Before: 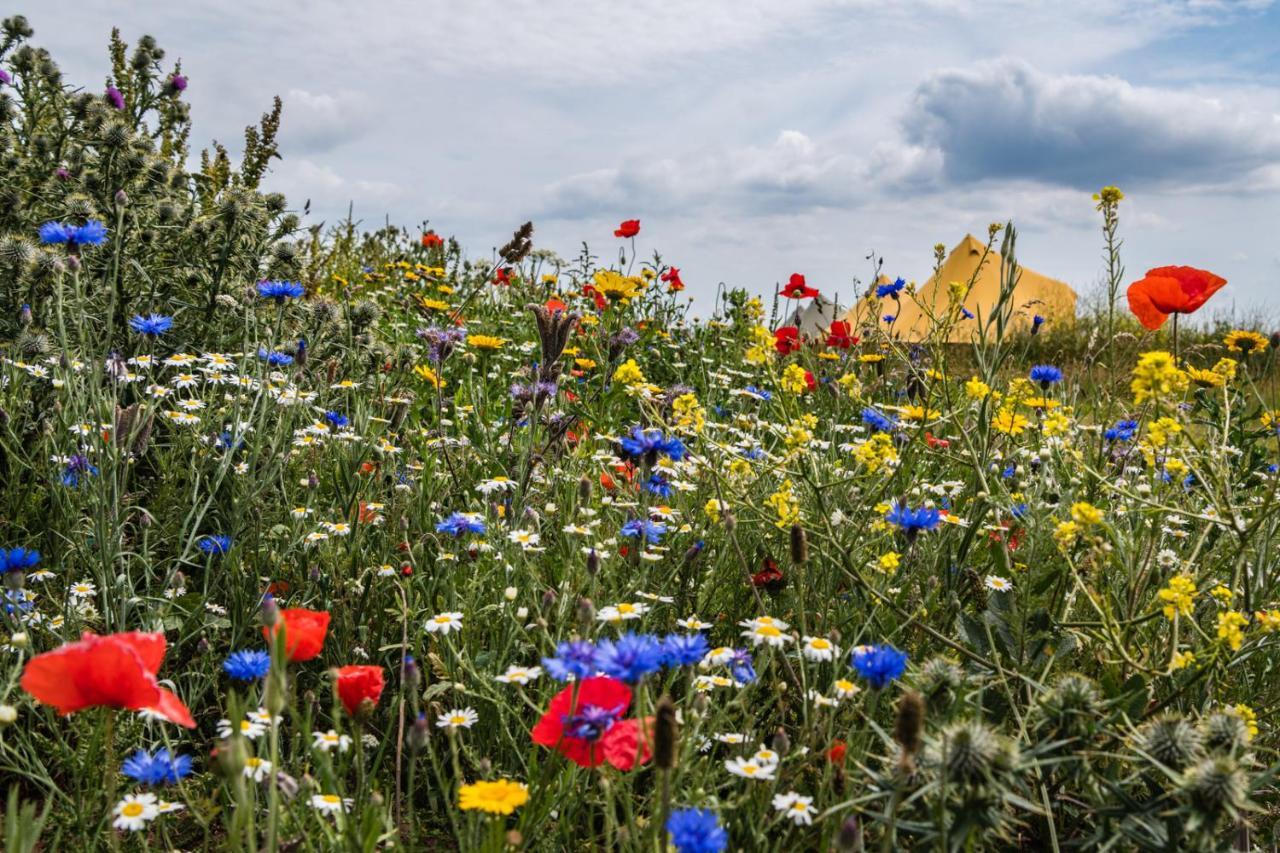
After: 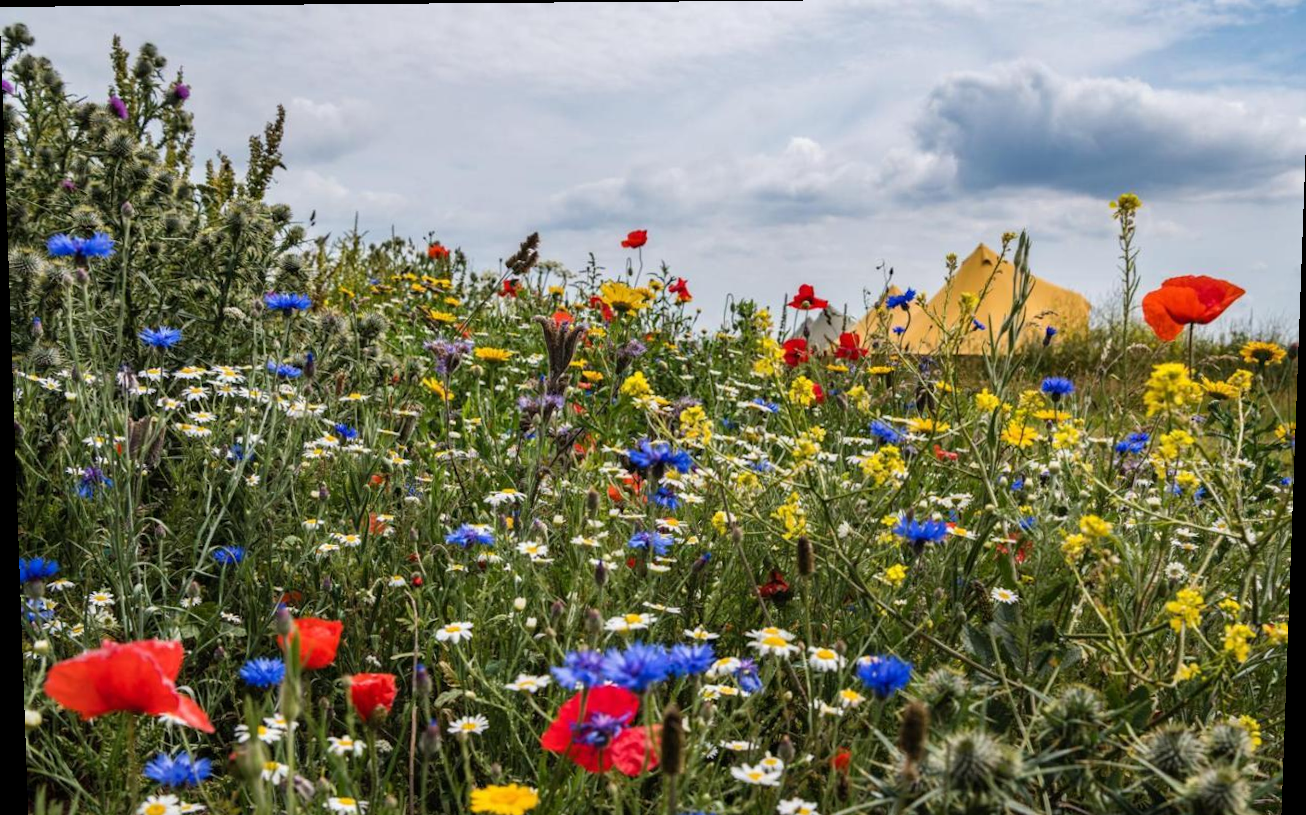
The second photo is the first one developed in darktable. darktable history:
crop: top 0.448%, right 0.264%, bottom 5.045%
rotate and perspective: lens shift (vertical) 0.048, lens shift (horizontal) -0.024, automatic cropping off
